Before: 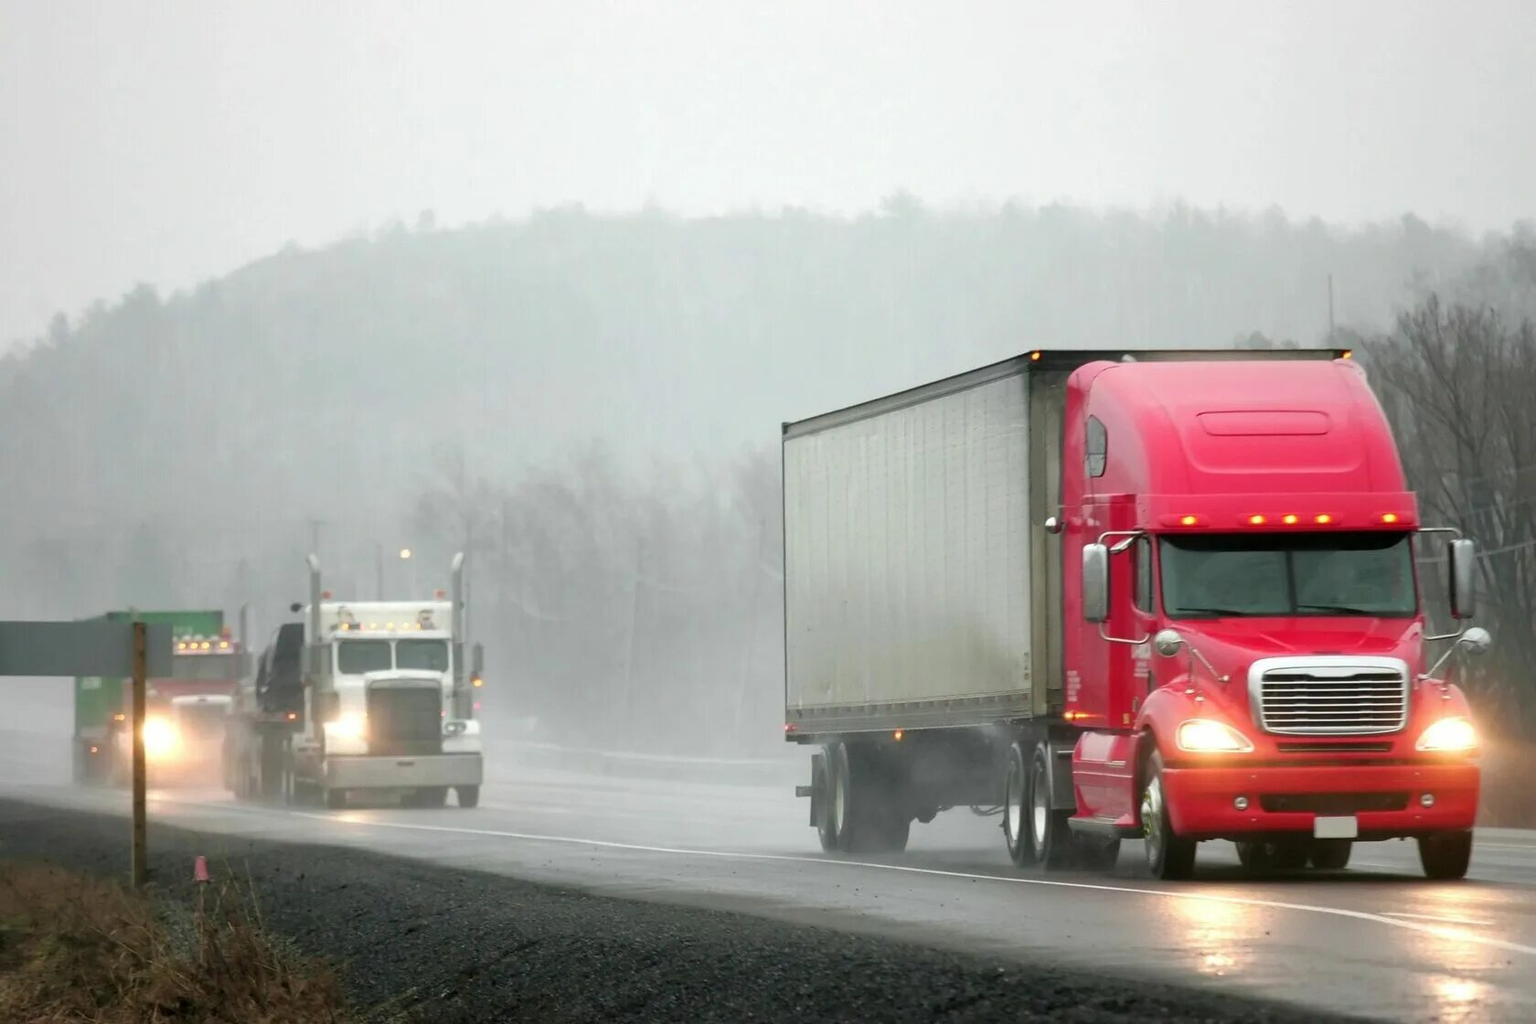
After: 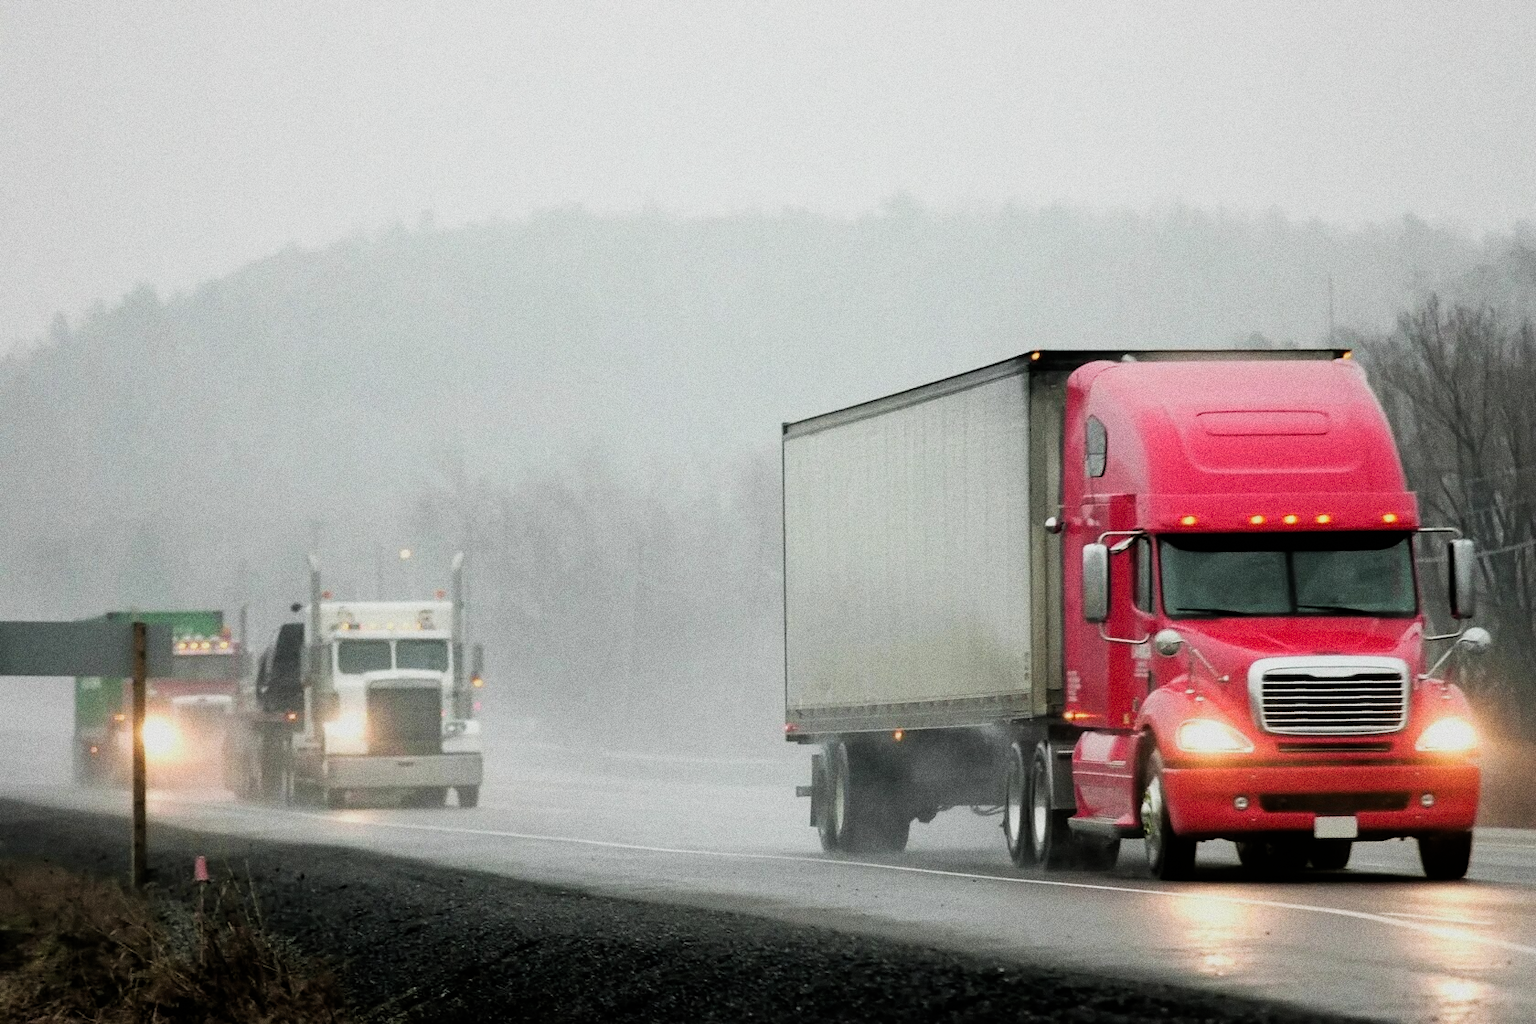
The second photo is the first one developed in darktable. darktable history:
grain: coarseness 0.09 ISO, strength 40%
filmic rgb: black relative exposure -5 EV, hardness 2.88, contrast 1.3, highlights saturation mix -30%
